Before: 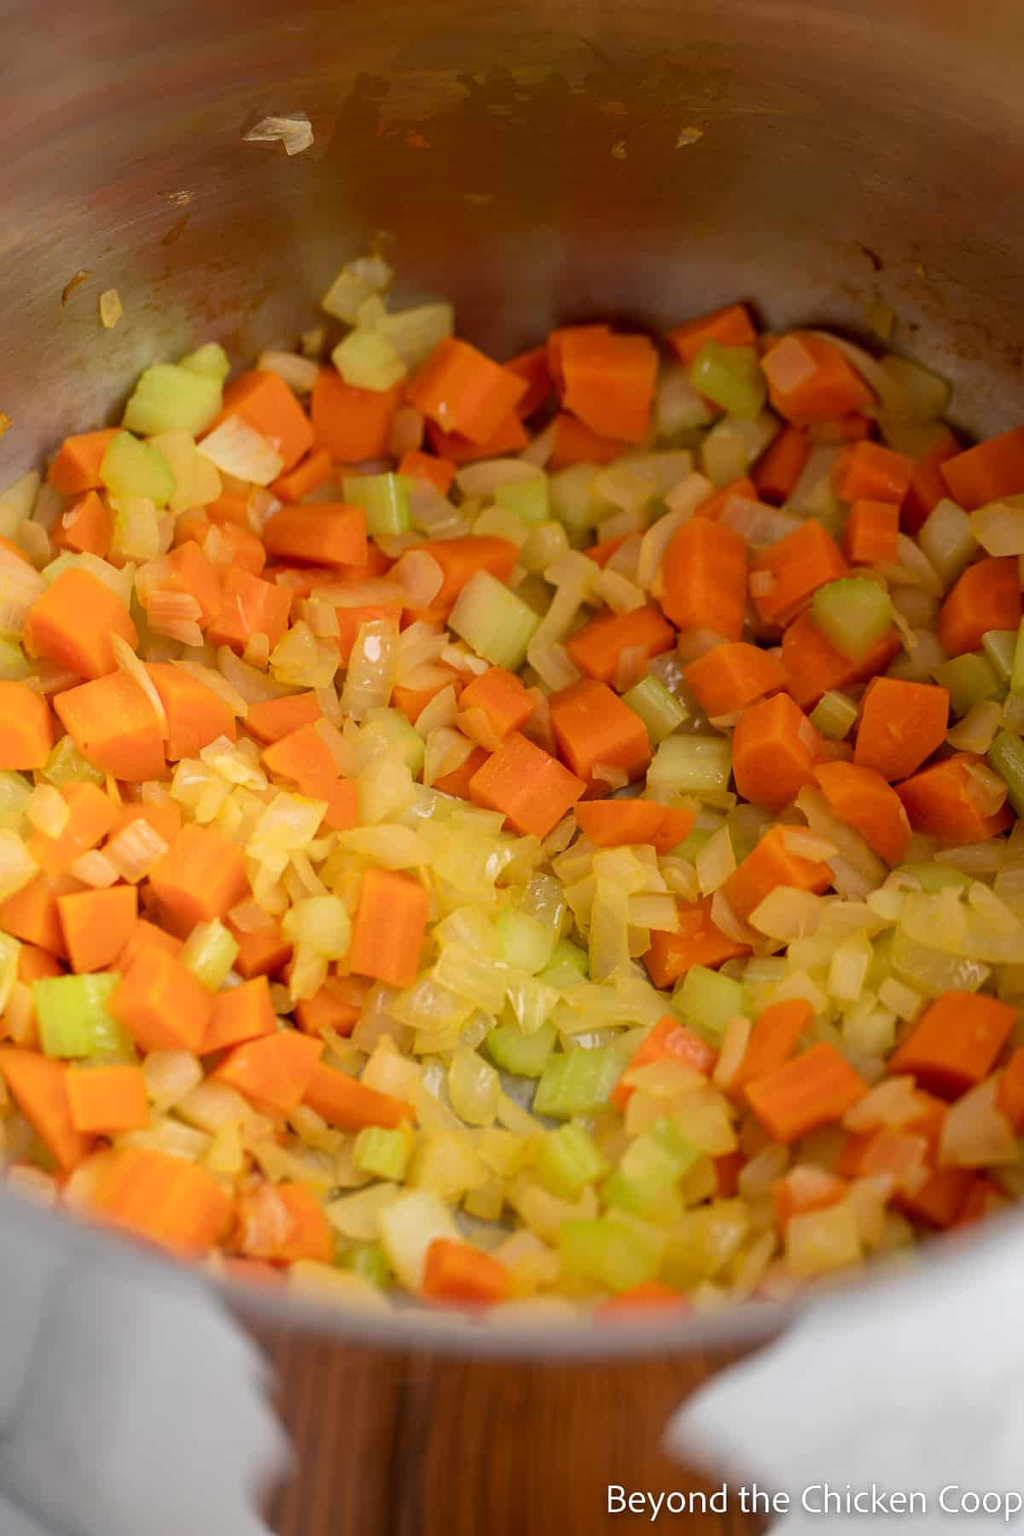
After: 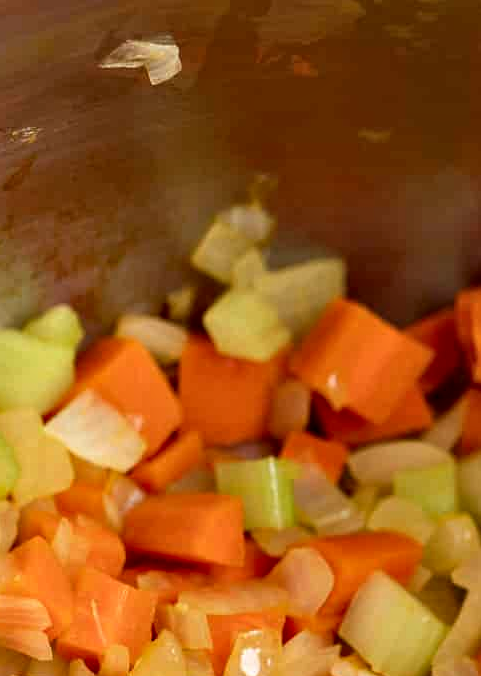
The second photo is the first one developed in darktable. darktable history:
contrast equalizer: y [[0.6 ×6], [0.55 ×6], [0 ×6], [0 ×6], [0 ×6]]
crop: left 15.572%, top 5.44%, right 44.282%, bottom 56.984%
